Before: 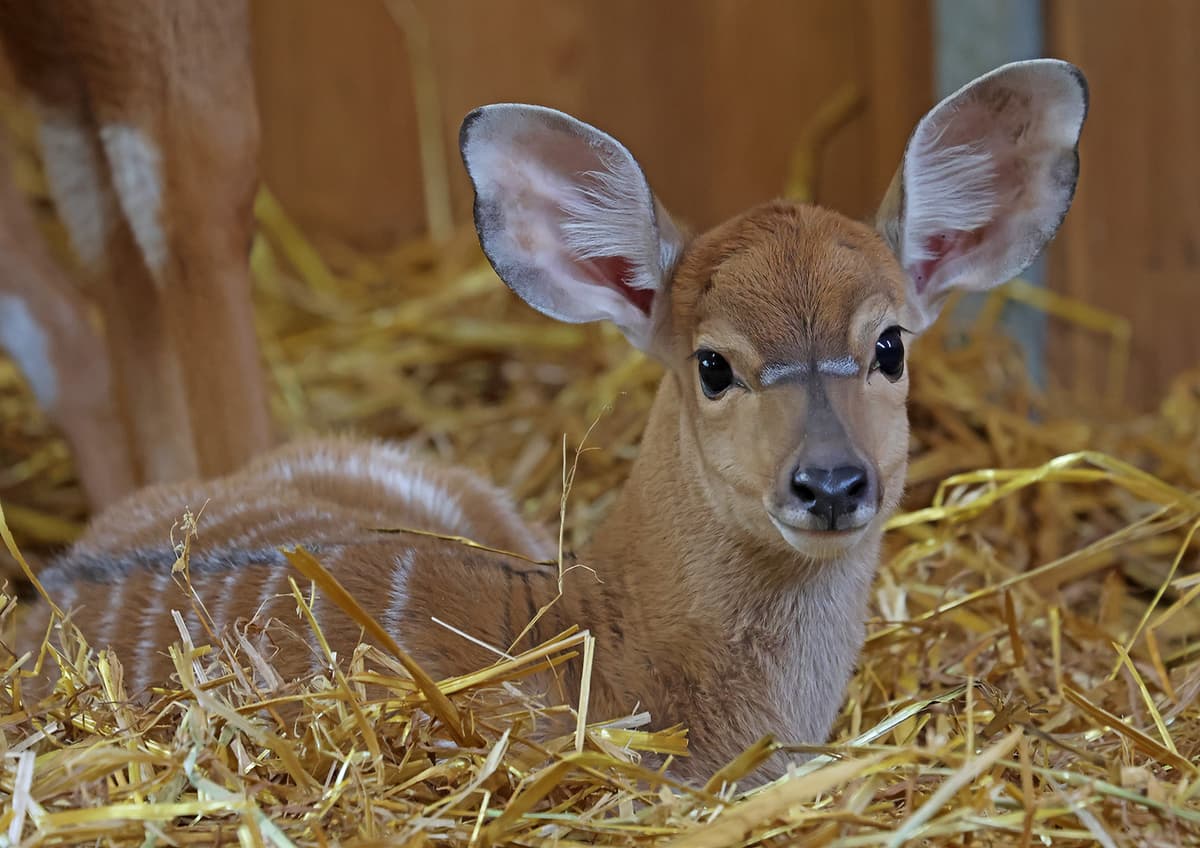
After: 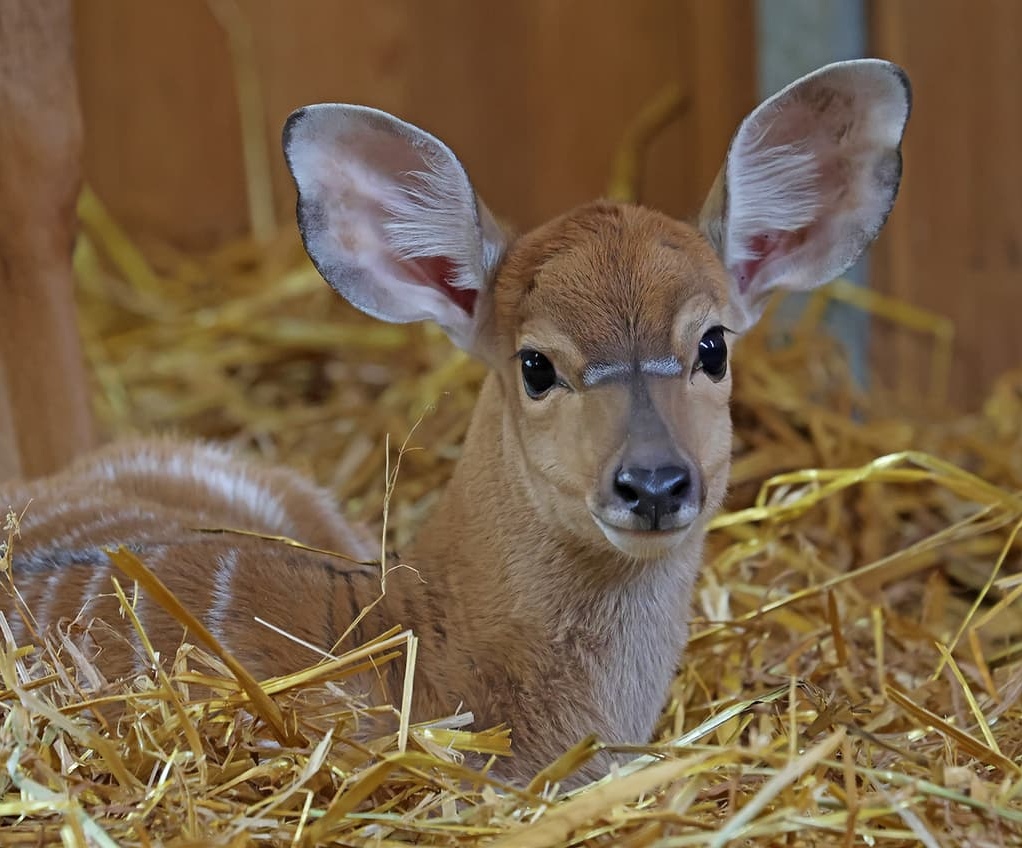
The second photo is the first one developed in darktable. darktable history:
crop and rotate: left 14.804%
